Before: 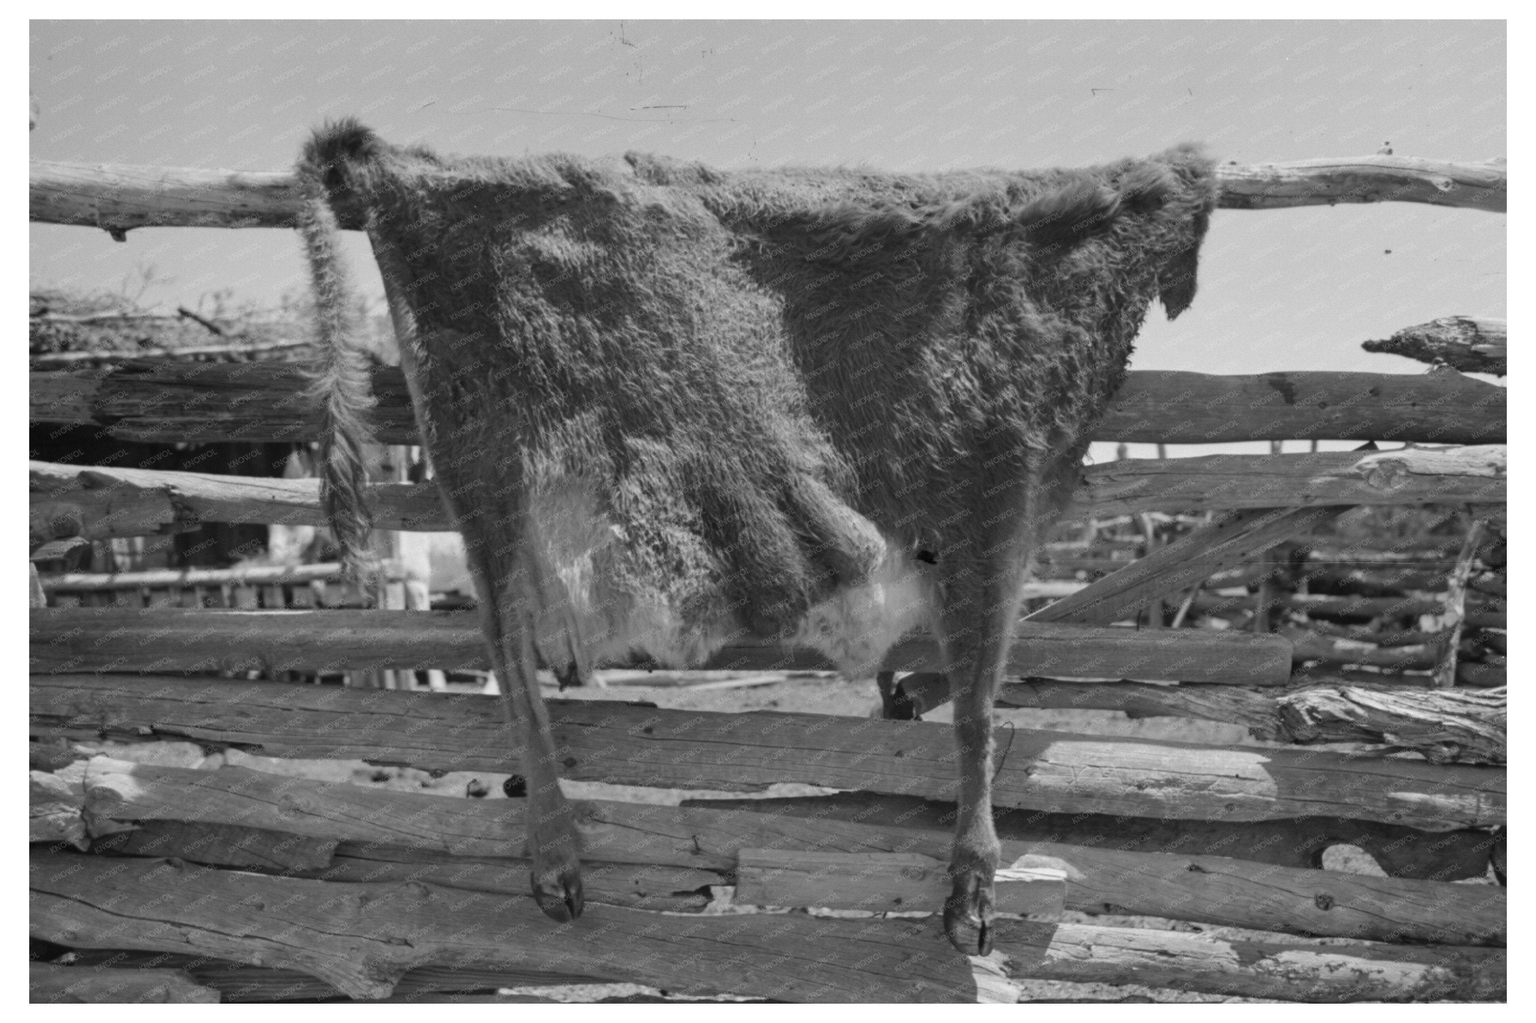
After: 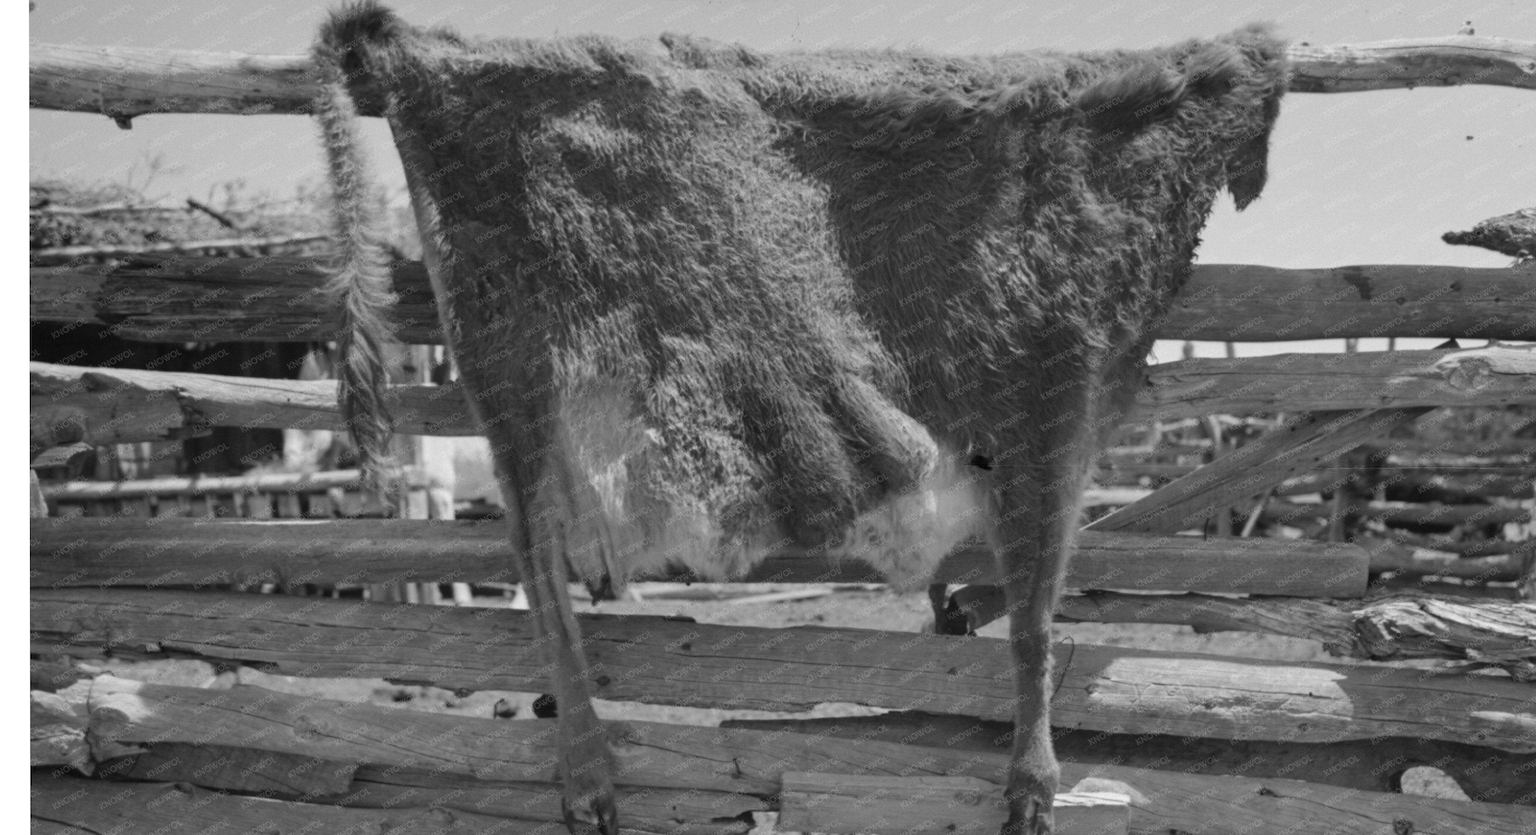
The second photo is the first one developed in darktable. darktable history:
crop and rotate: angle 0.086°, top 11.763%, right 5.462%, bottom 11.015%
